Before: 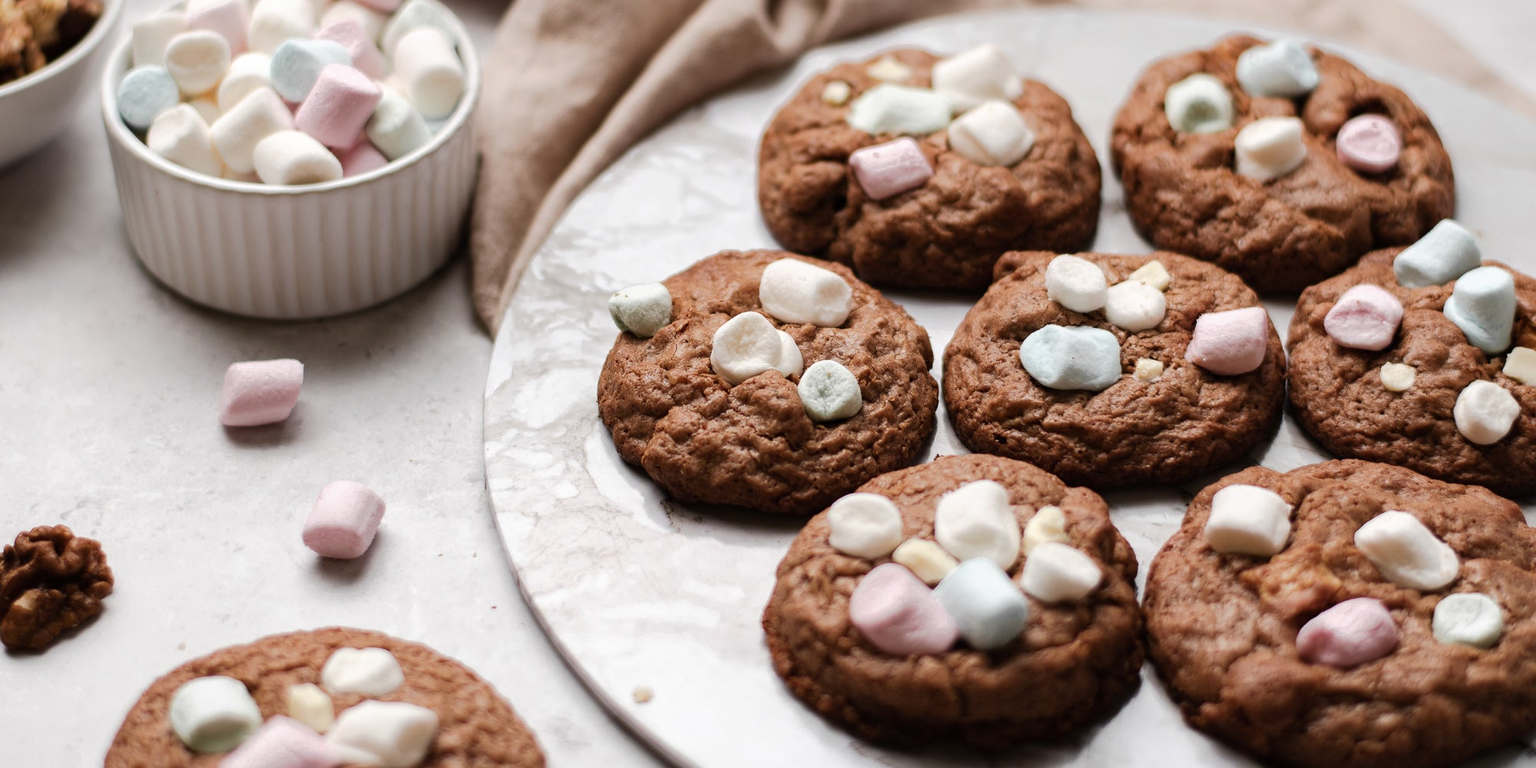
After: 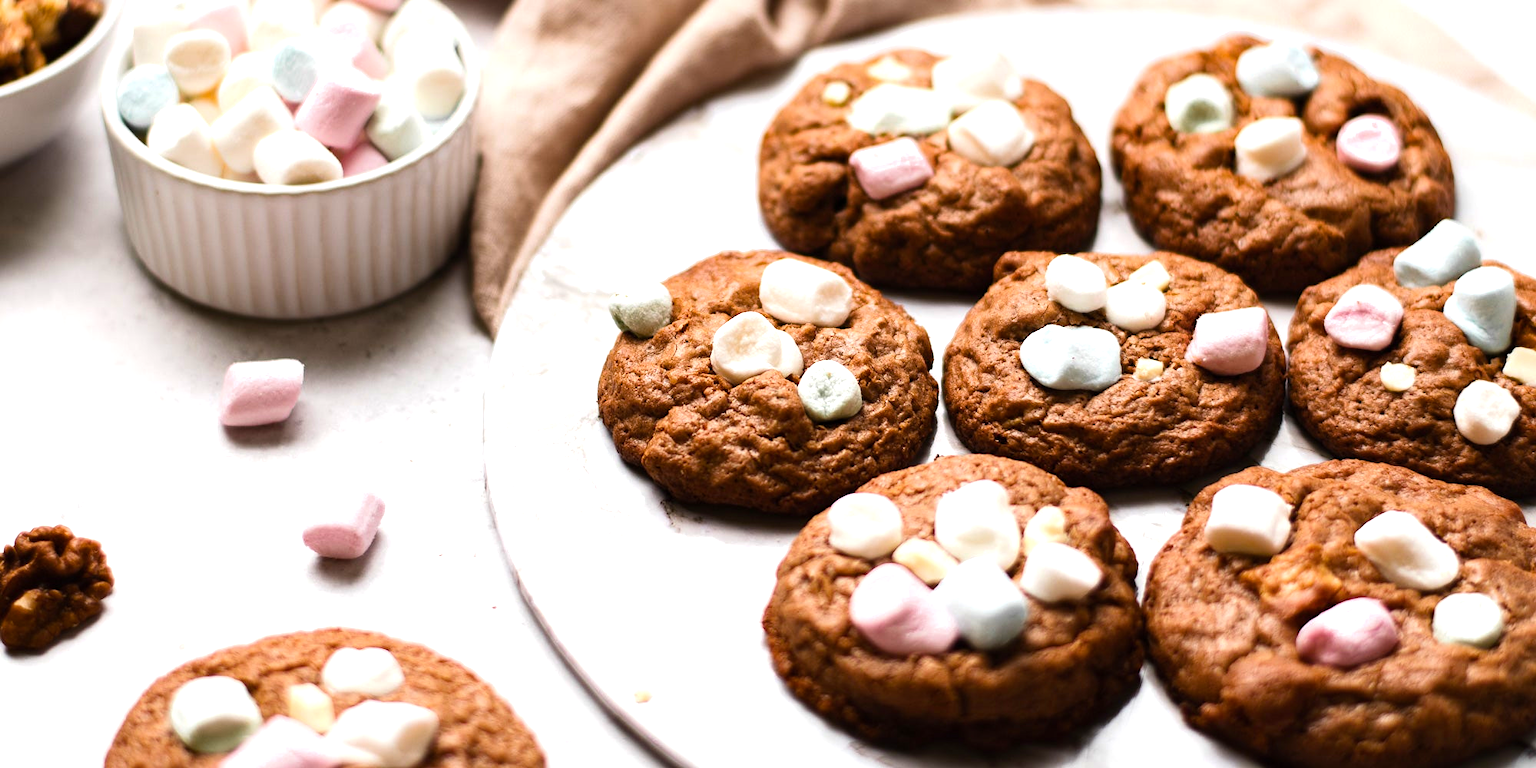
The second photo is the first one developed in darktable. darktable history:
color balance rgb: shadows lift › hue 87.85°, linear chroma grading › global chroma 15.381%, perceptual saturation grading › global saturation 12.988%, perceptual brilliance grading › global brilliance 9.216%, perceptual brilliance grading › shadows 15.495%
tone equalizer: -8 EV -0.435 EV, -7 EV -0.394 EV, -6 EV -0.354 EV, -5 EV -0.236 EV, -3 EV 0.206 EV, -2 EV 0.353 EV, -1 EV 0.365 EV, +0 EV 0.399 EV, edges refinement/feathering 500, mask exposure compensation -1.57 EV, preserve details no
